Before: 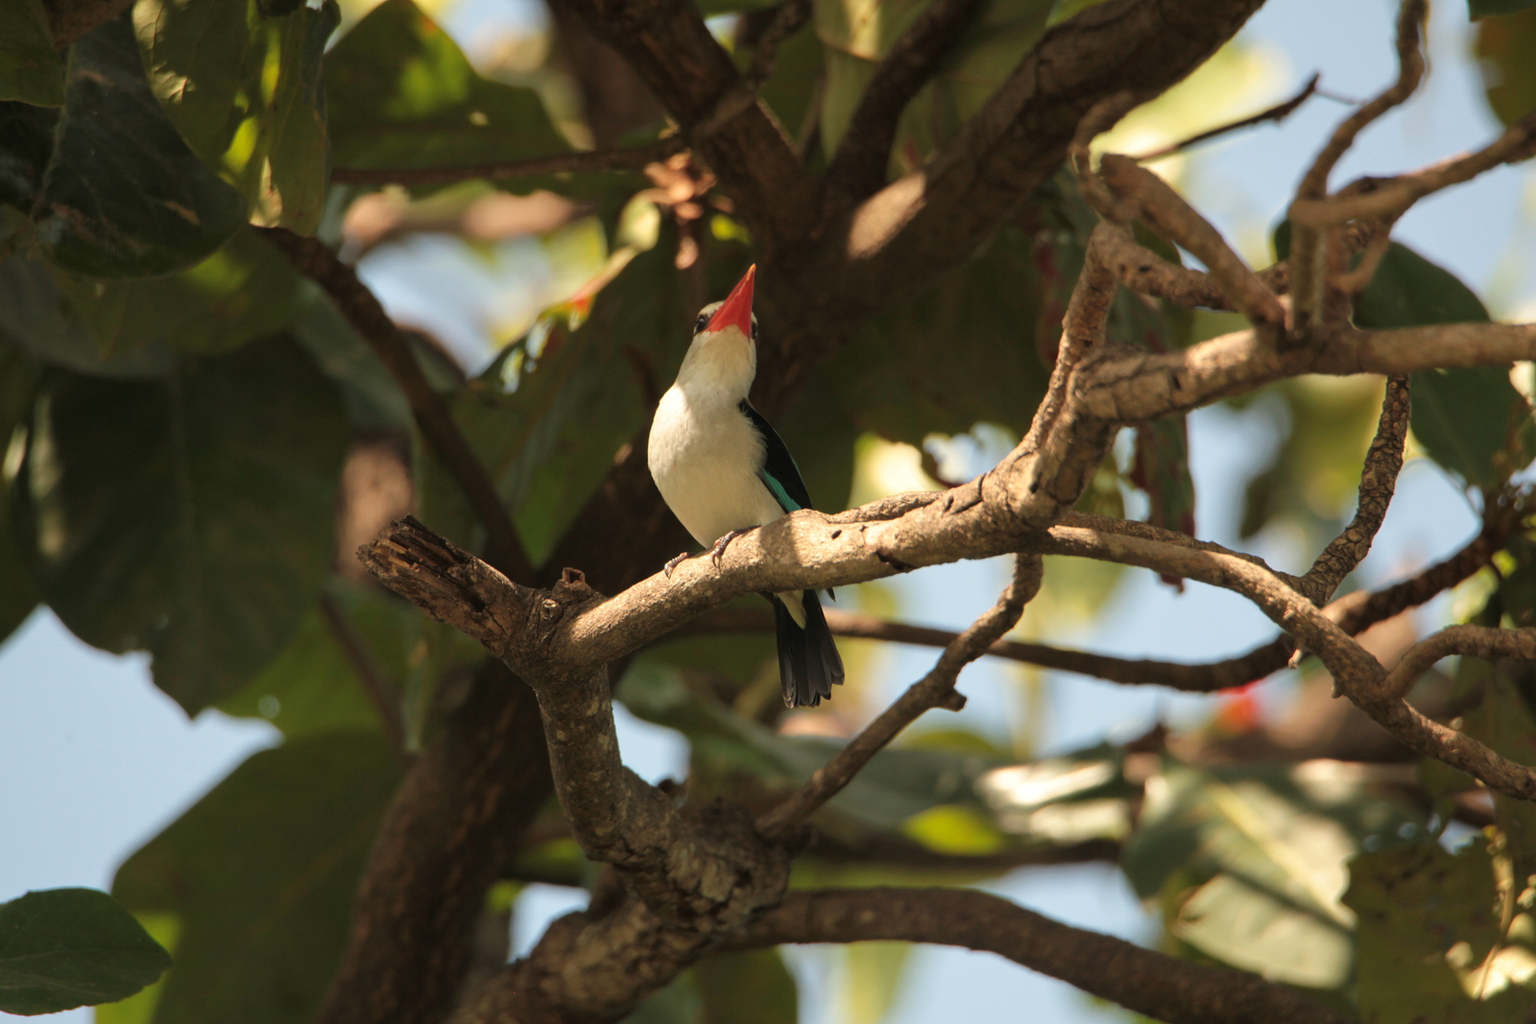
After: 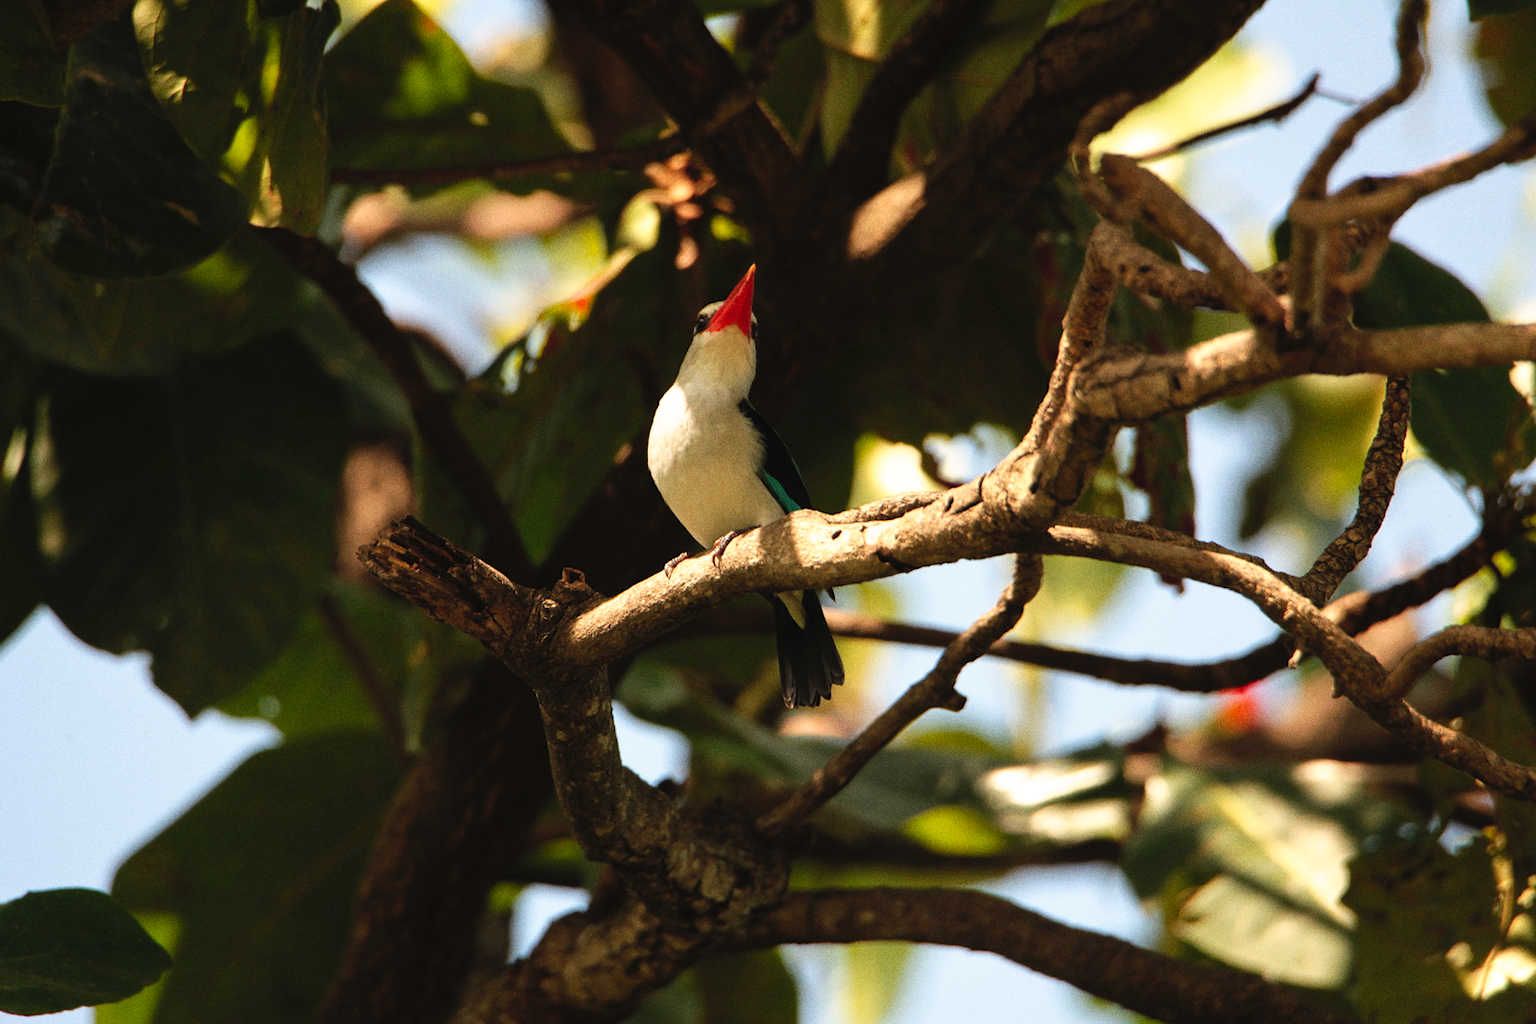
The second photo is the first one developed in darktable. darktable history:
grain: on, module defaults
tone curve: curves: ch0 [(0, 0) (0.003, 0.023) (0.011, 0.024) (0.025, 0.028) (0.044, 0.035) (0.069, 0.043) (0.1, 0.052) (0.136, 0.063) (0.177, 0.094) (0.224, 0.145) (0.277, 0.209) (0.335, 0.281) (0.399, 0.364) (0.468, 0.453) (0.543, 0.553) (0.623, 0.66) (0.709, 0.767) (0.801, 0.88) (0.898, 0.968) (1, 1)], preserve colors none
white balance: red 1.004, blue 1.024
